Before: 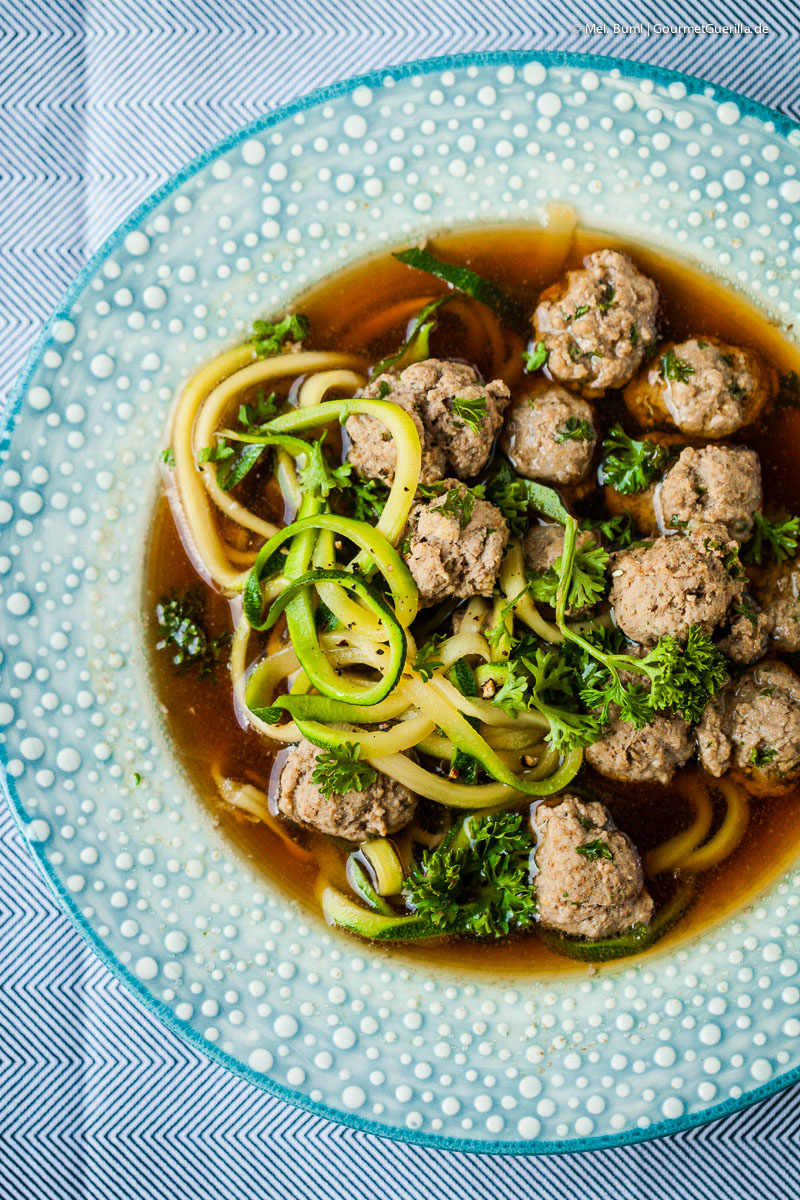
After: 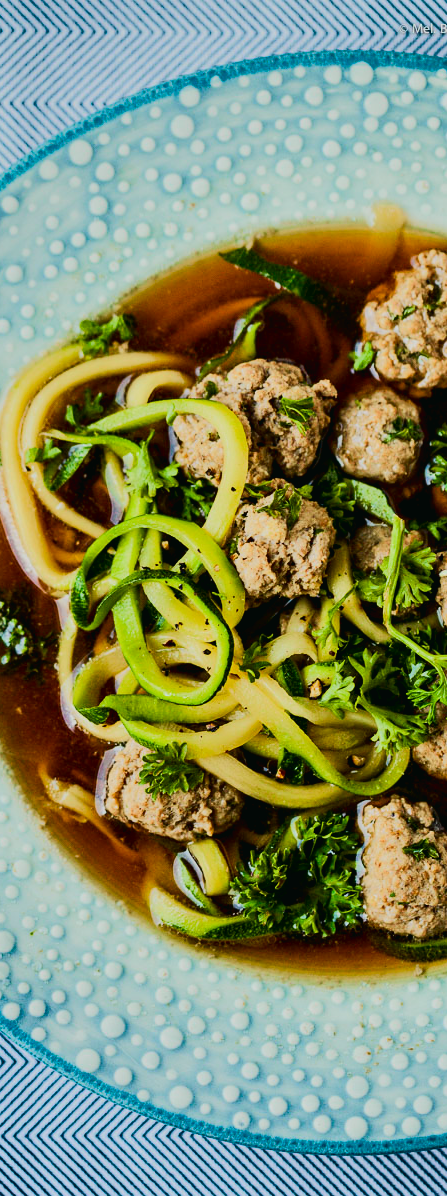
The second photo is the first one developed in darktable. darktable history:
crop: left 21.674%, right 22.086%
contrast brightness saturation: saturation -0.05
color balance rgb: shadows fall-off 101%, linear chroma grading › mid-tones 7.63%, perceptual saturation grading › mid-tones 11.68%, mask middle-gray fulcrum 22.45%, global vibrance 10.11%, saturation formula JzAzBz (2021)
white balance: red 1, blue 1
tone curve: curves: ch0 [(0, 0.017) (0.091, 0.046) (0.298, 0.287) (0.439, 0.482) (0.64, 0.729) (0.785, 0.817) (0.995, 0.917)]; ch1 [(0, 0) (0.384, 0.365) (0.463, 0.447) (0.486, 0.474) (0.503, 0.497) (0.526, 0.52) (0.555, 0.564) (0.578, 0.595) (0.638, 0.644) (0.766, 0.773) (1, 1)]; ch2 [(0, 0) (0.374, 0.344) (0.449, 0.434) (0.501, 0.501) (0.528, 0.519) (0.569, 0.589) (0.61, 0.646) (0.666, 0.688) (1, 1)], color space Lab, independent channels, preserve colors none
exposure: exposure -0.462 EV, compensate highlight preservation false
contrast equalizer: y [[0.526, 0.53, 0.532, 0.532, 0.53, 0.525], [0.5 ×6], [0.5 ×6], [0 ×6], [0 ×6]]
shadows and highlights: shadows 53, soften with gaussian
